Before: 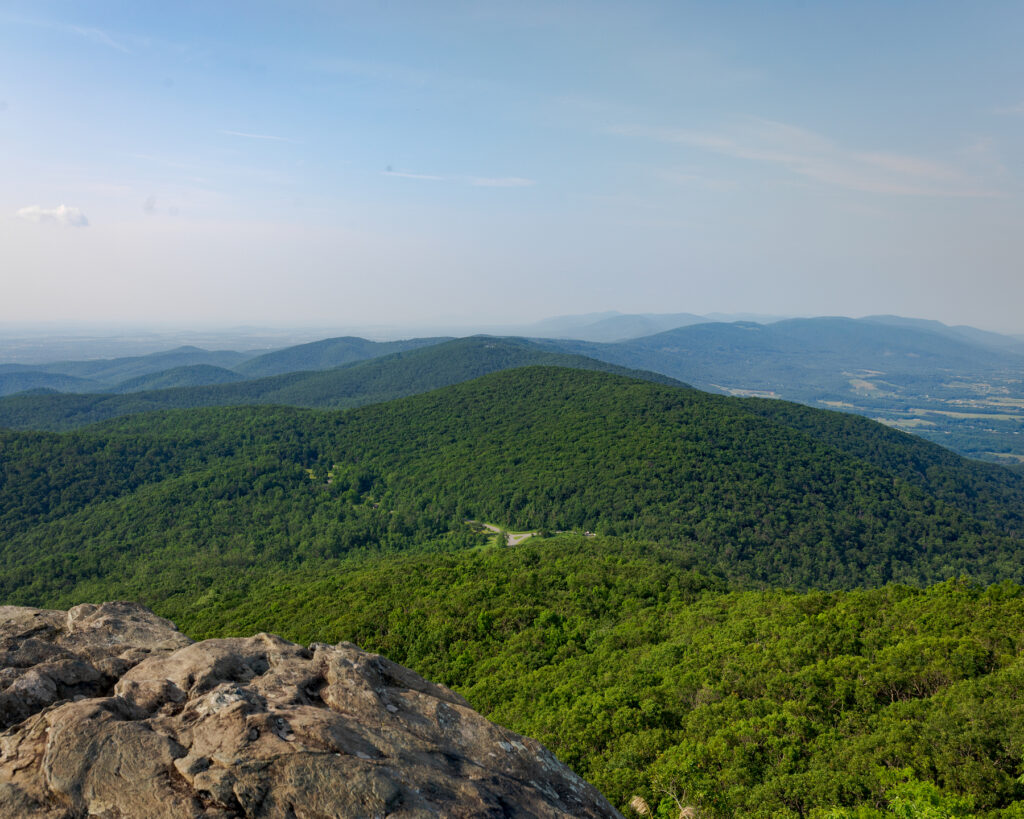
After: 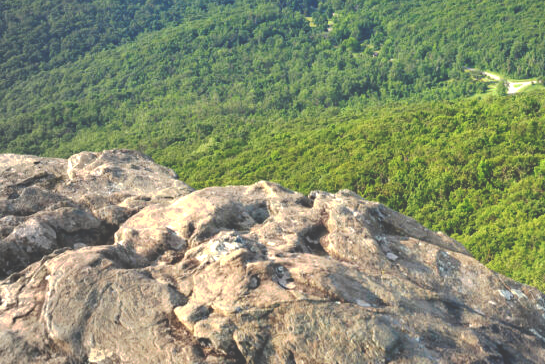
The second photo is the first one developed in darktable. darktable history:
exposure: black level correction 0, exposure 1.616 EV, compensate highlight preservation false
vignetting: brightness -0.176, saturation -0.302, center (0.217, -0.228)
crop and rotate: top 55.305%, right 46.745%, bottom 0.168%
tone curve: curves: ch0 [(0, 0) (0.003, 0.264) (0.011, 0.264) (0.025, 0.265) (0.044, 0.269) (0.069, 0.273) (0.1, 0.28) (0.136, 0.292) (0.177, 0.309) (0.224, 0.336) (0.277, 0.371) (0.335, 0.412) (0.399, 0.469) (0.468, 0.533) (0.543, 0.595) (0.623, 0.66) (0.709, 0.73) (0.801, 0.8) (0.898, 0.854) (1, 1)], preserve colors none
